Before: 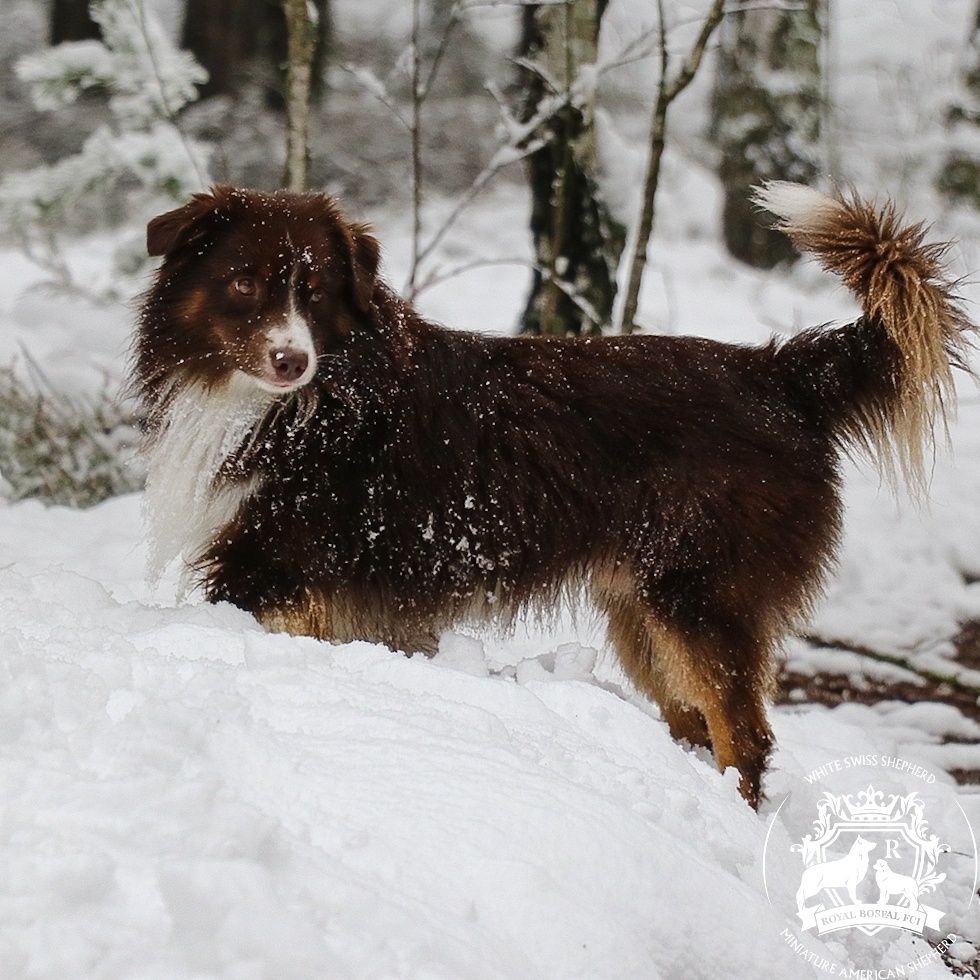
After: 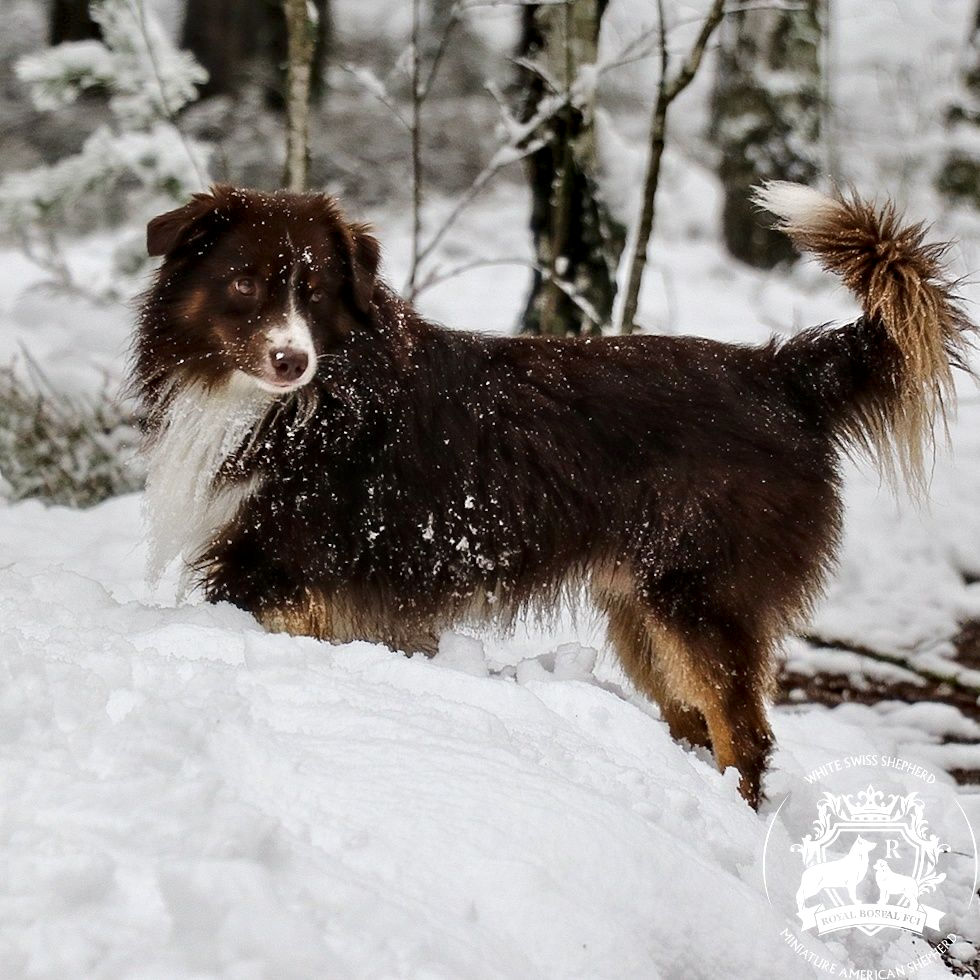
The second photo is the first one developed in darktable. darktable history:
contrast equalizer: y [[0.536, 0.565, 0.581, 0.516, 0.52, 0.491], [0.5 ×6], [0.5 ×6], [0 ×6], [0 ×6]]
